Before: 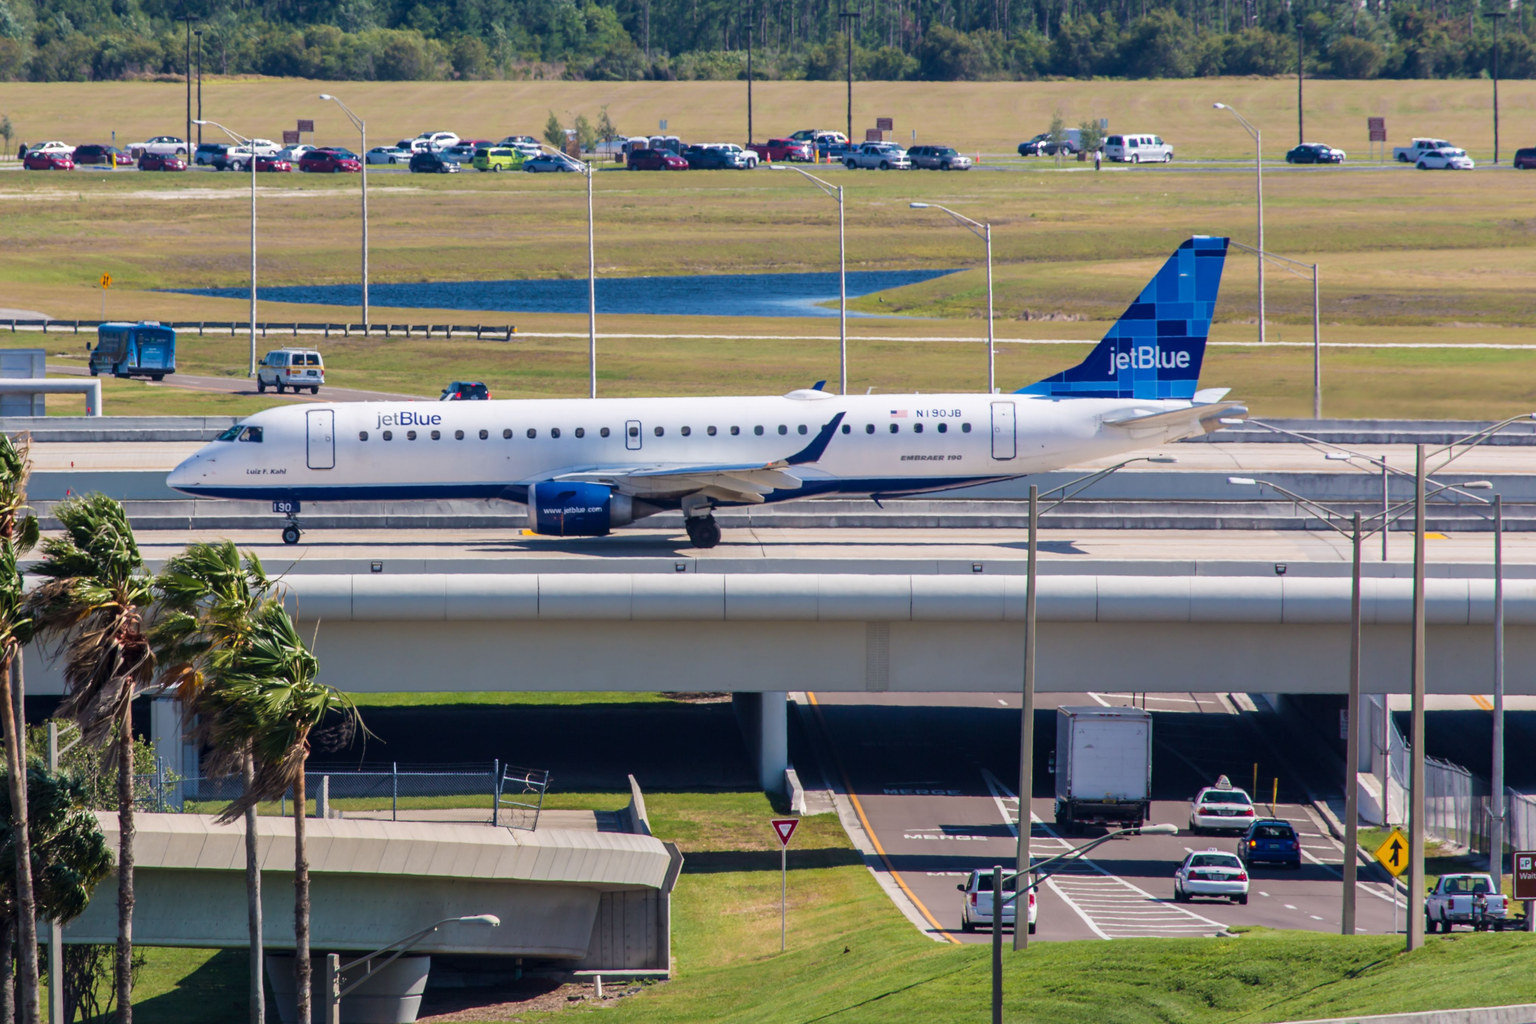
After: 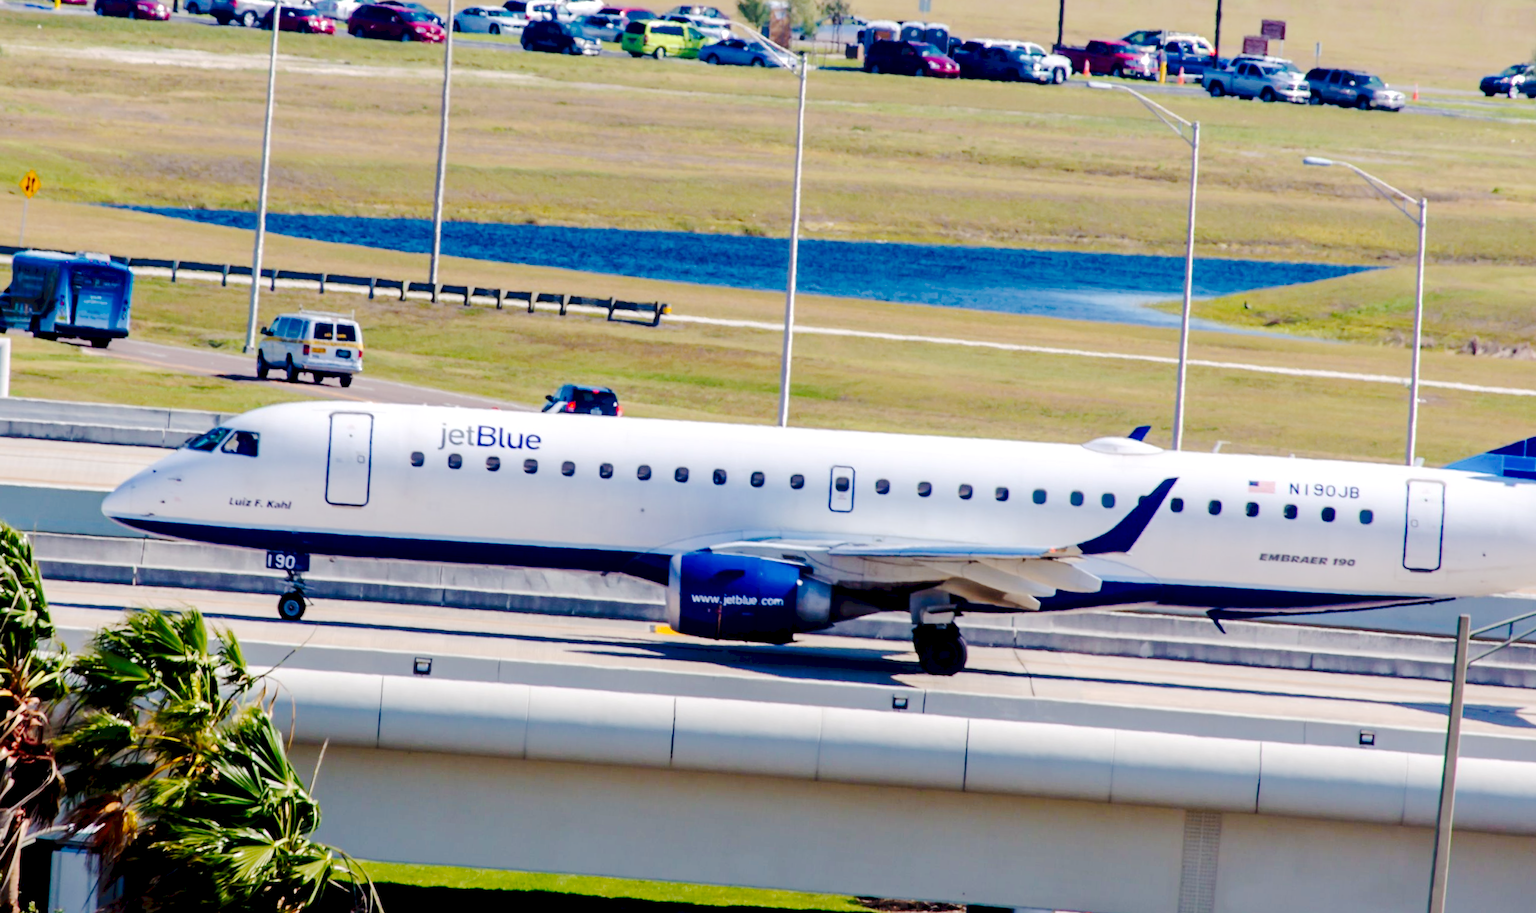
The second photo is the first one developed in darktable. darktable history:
tone curve: curves: ch0 [(0, 0) (0.003, 0.058) (0.011, 0.061) (0.025, 0.065) (0.044, 0.076) (0.069, 0.083) (0.1, 0.09) (0.136, 0.102) (0.177, 0.145) (0.224, 0.196) (0.277, 0.278) (0.335, 0.375) (0.399, 0.486) (0.468, 0.578) (0.543, 0.651) (0.623, 0.717) (0.709, 0.783) (0.801, 0.838) (0.898, 0.91) (1, 1)], preserve colors none
exposure: black level correction 0.026, exposure 0.185 EV, compensate highlight preservation false
crop and rotate: angle -4.28°, left 2.211%, top 7.043%, right 27.421%, bottom 30.177%
